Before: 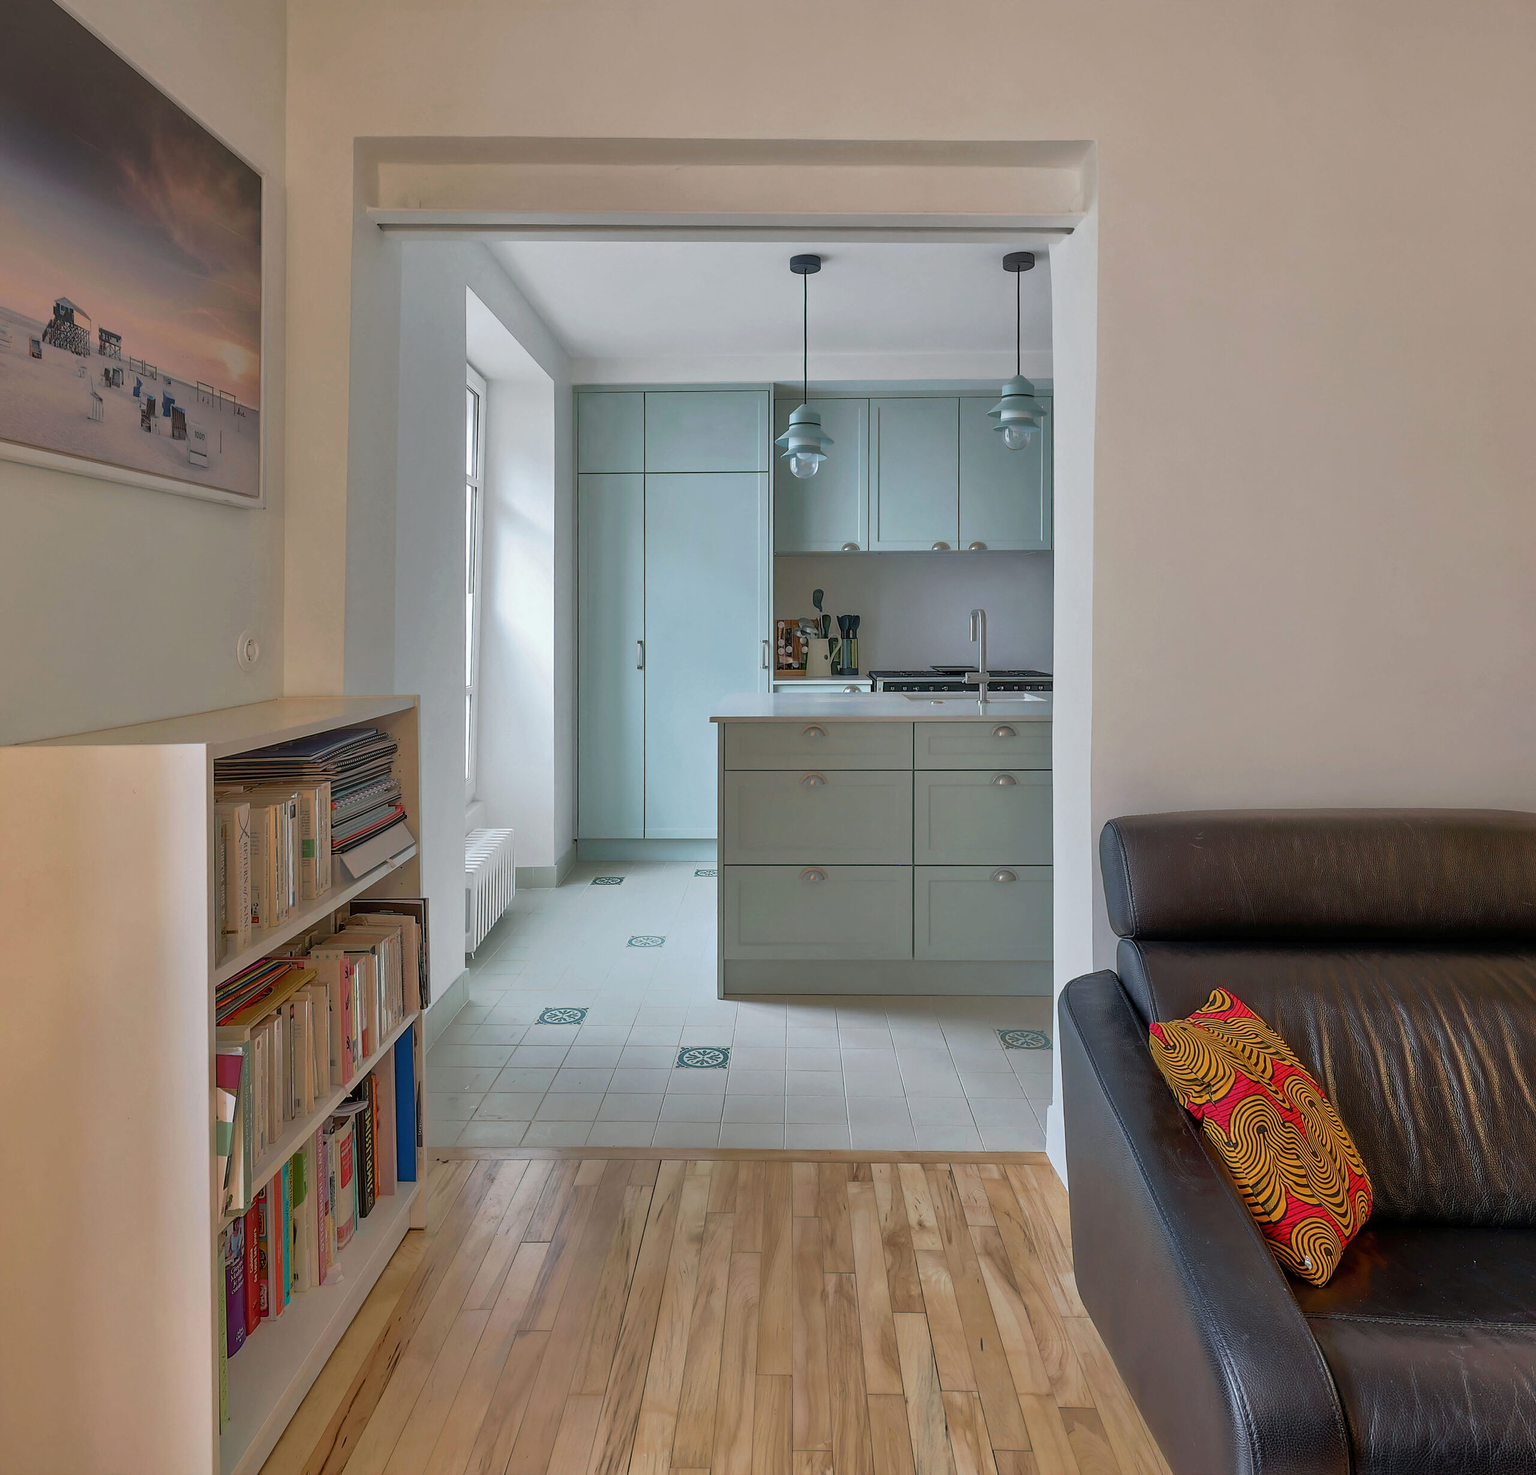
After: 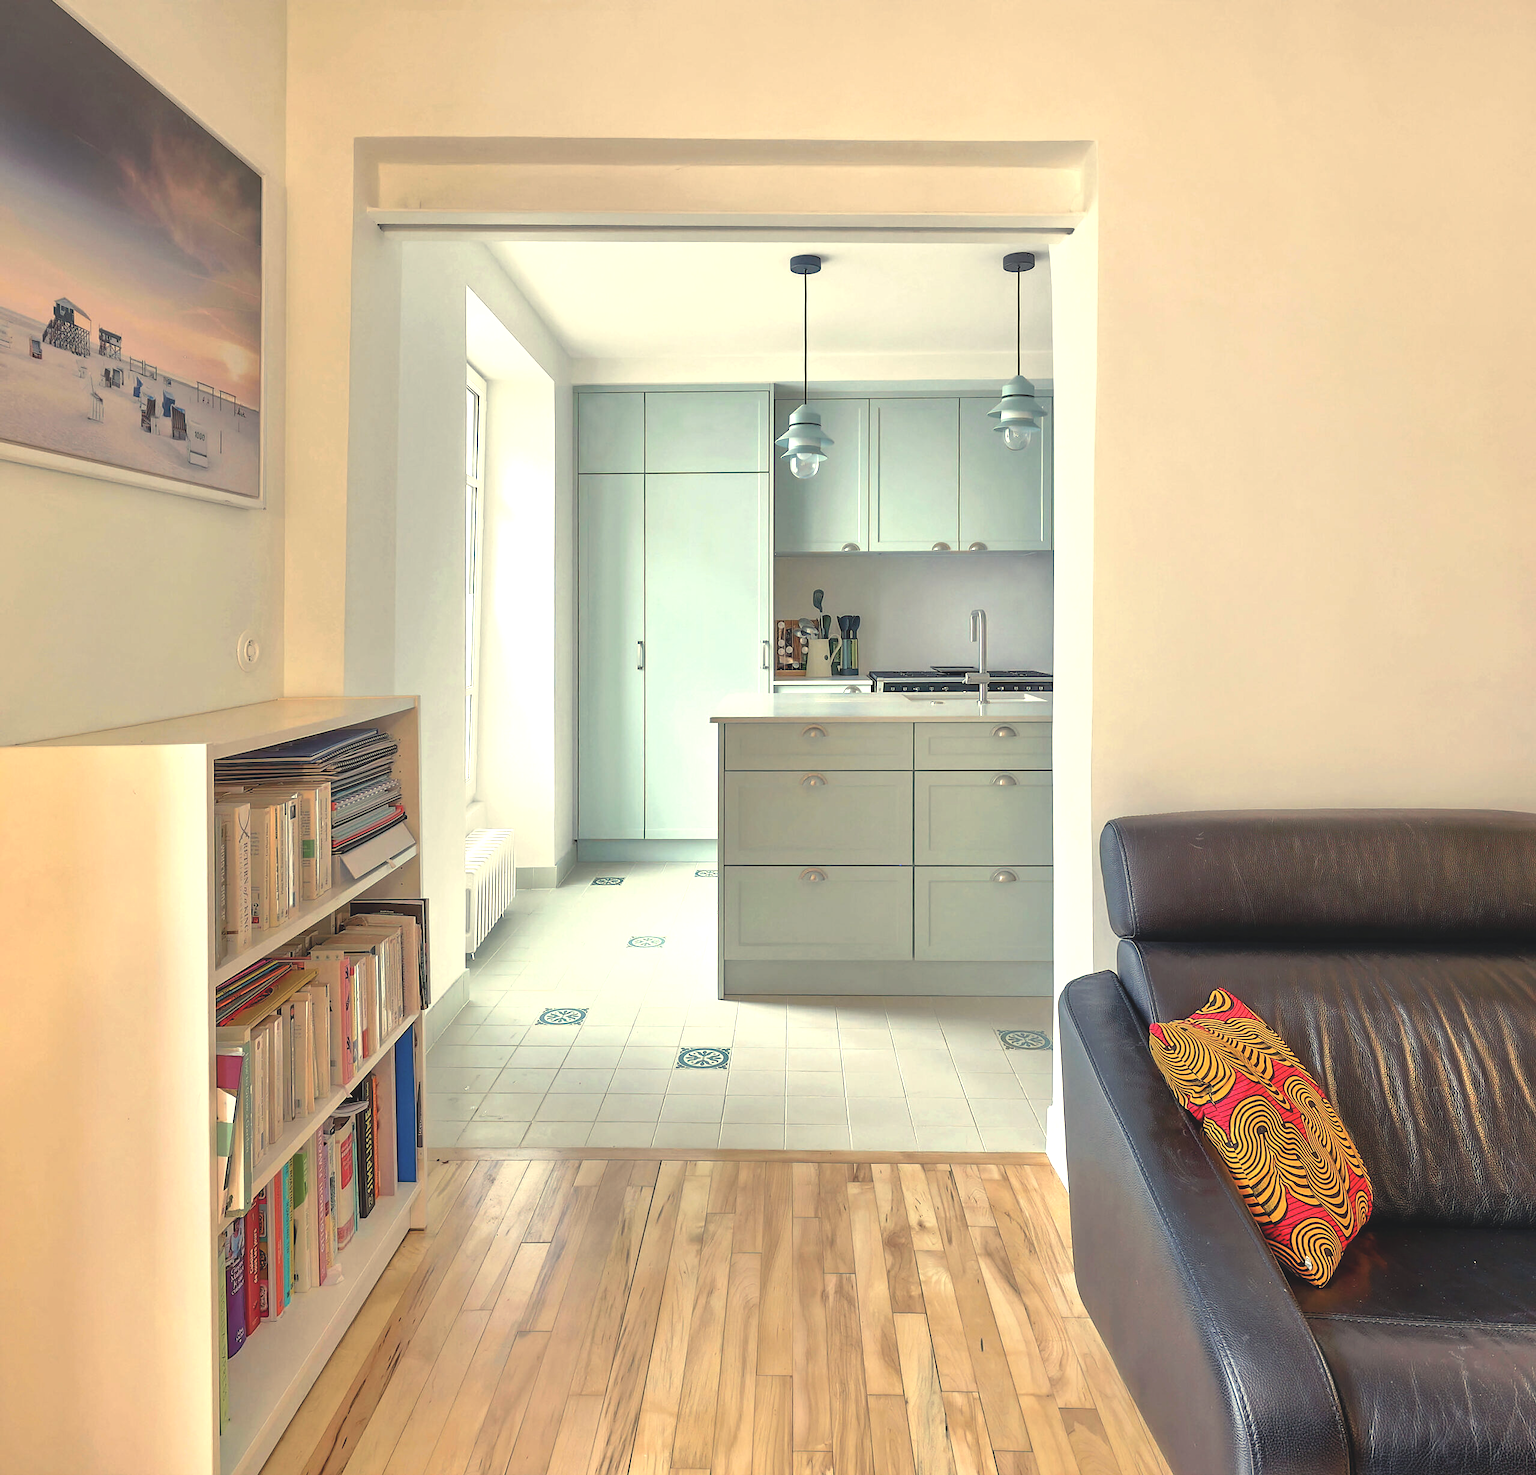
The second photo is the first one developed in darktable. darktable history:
exposure: black level correction -0.008, exposure 0.067 EV, compensate highlight preservation false
levels: levels [0, 0.374, 0.749]
color balance rgb: shadows lift › chroma 2%, shadows lift › hue 263°, highlights gain › chroma 8%, highlights gain › hue 84°, linear chroma grading › global chroma -15%, saturation formula JzAzBz (2021)
